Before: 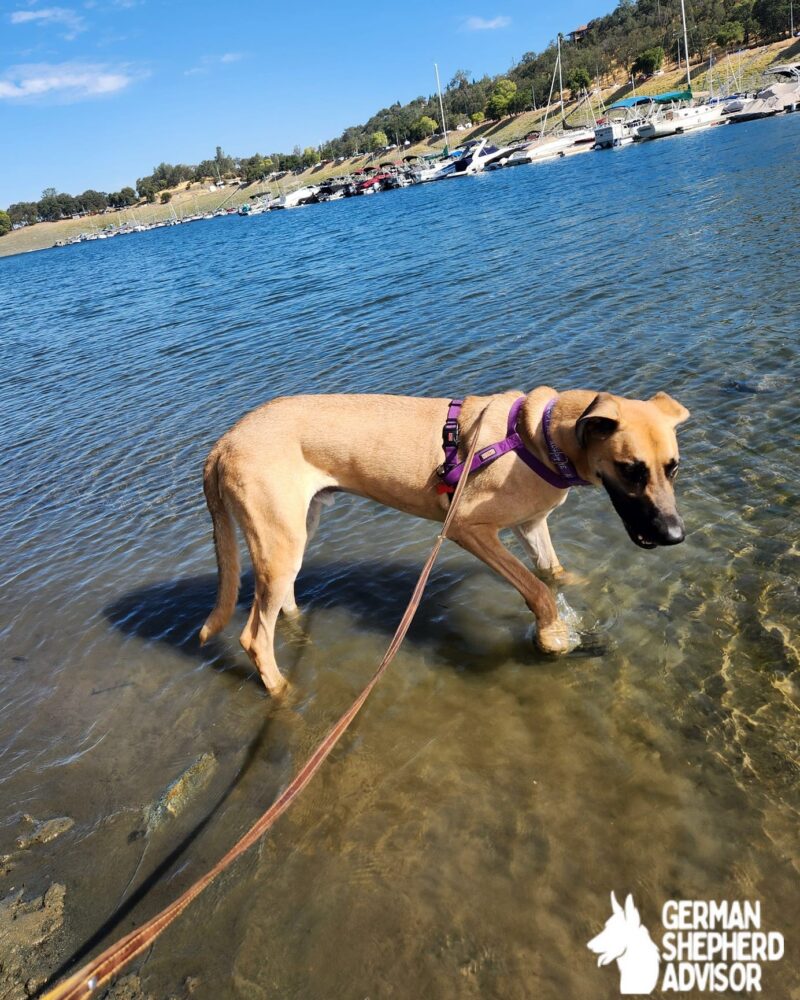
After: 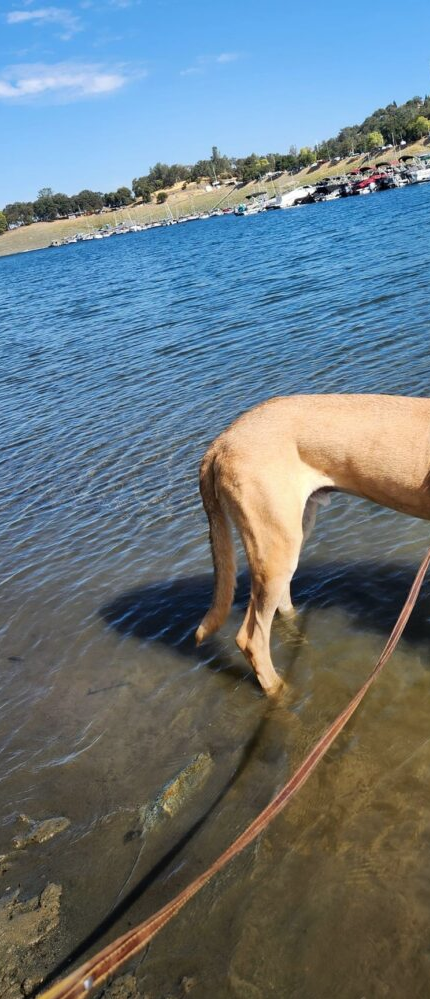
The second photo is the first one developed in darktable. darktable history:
crop: left 0.587%, right 45.588%, bottom 0.086%
graduated density: rotation -180°, offset 24.95
